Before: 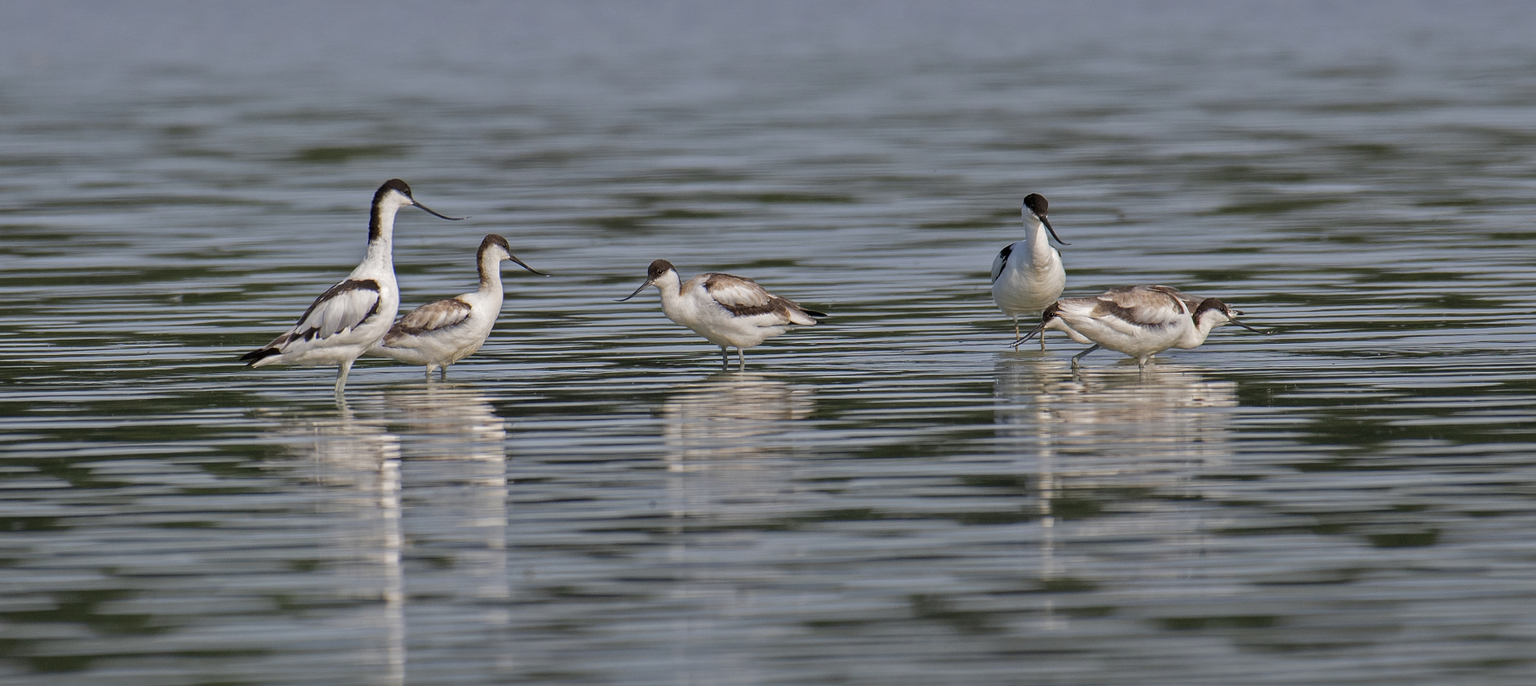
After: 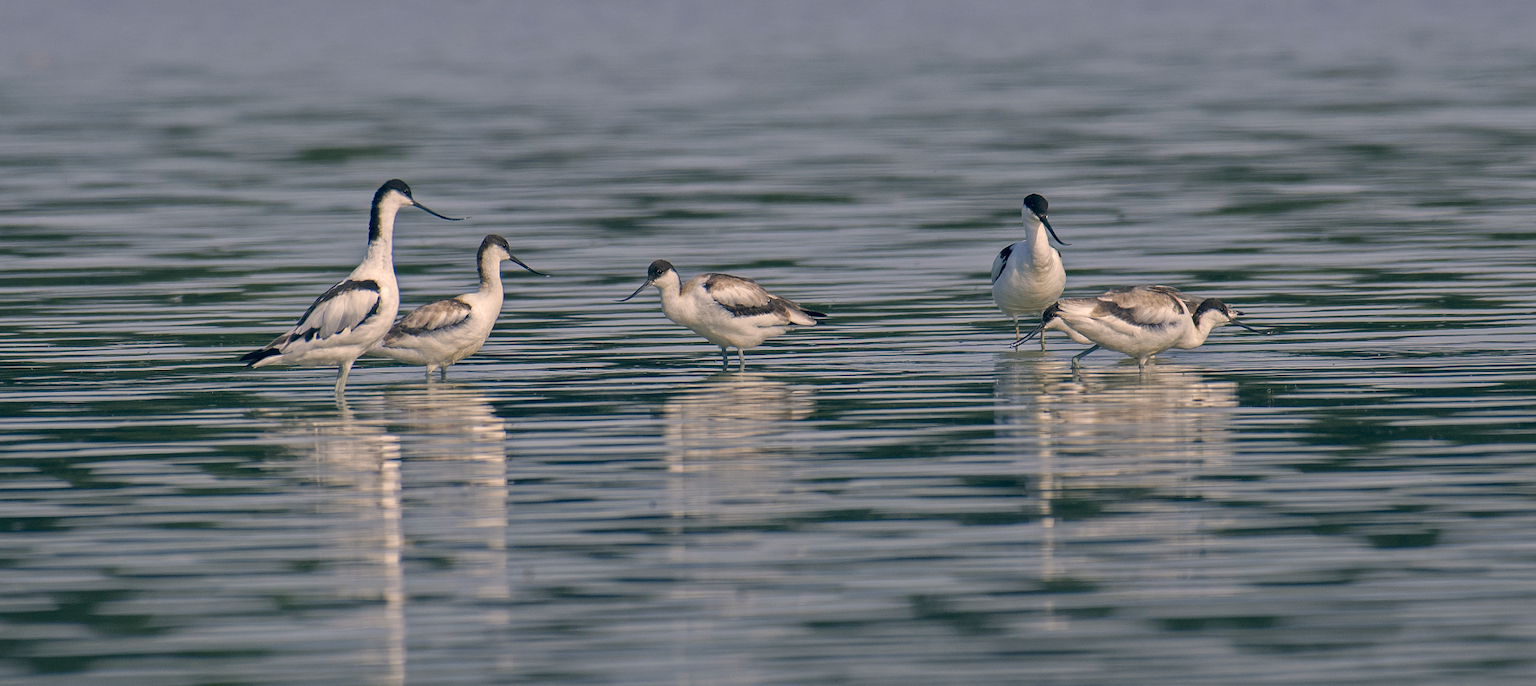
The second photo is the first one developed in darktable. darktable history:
color correction: highlights a* 10.27, highlights b* 14.4, shadows a* -10.36, shadows b* -15.06
